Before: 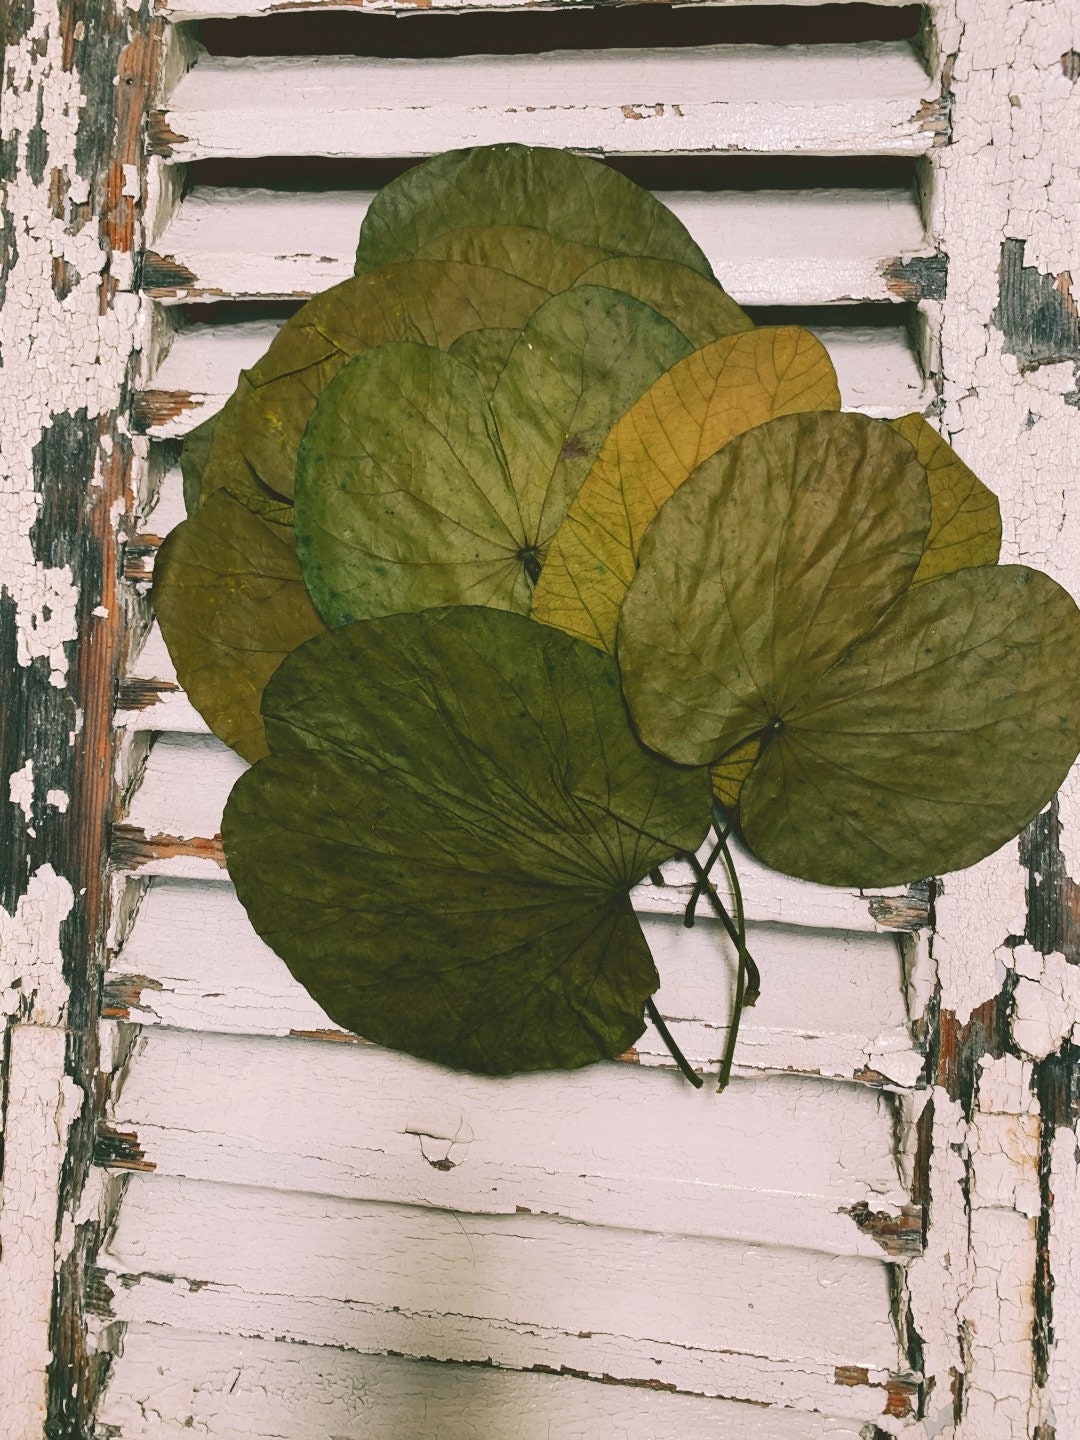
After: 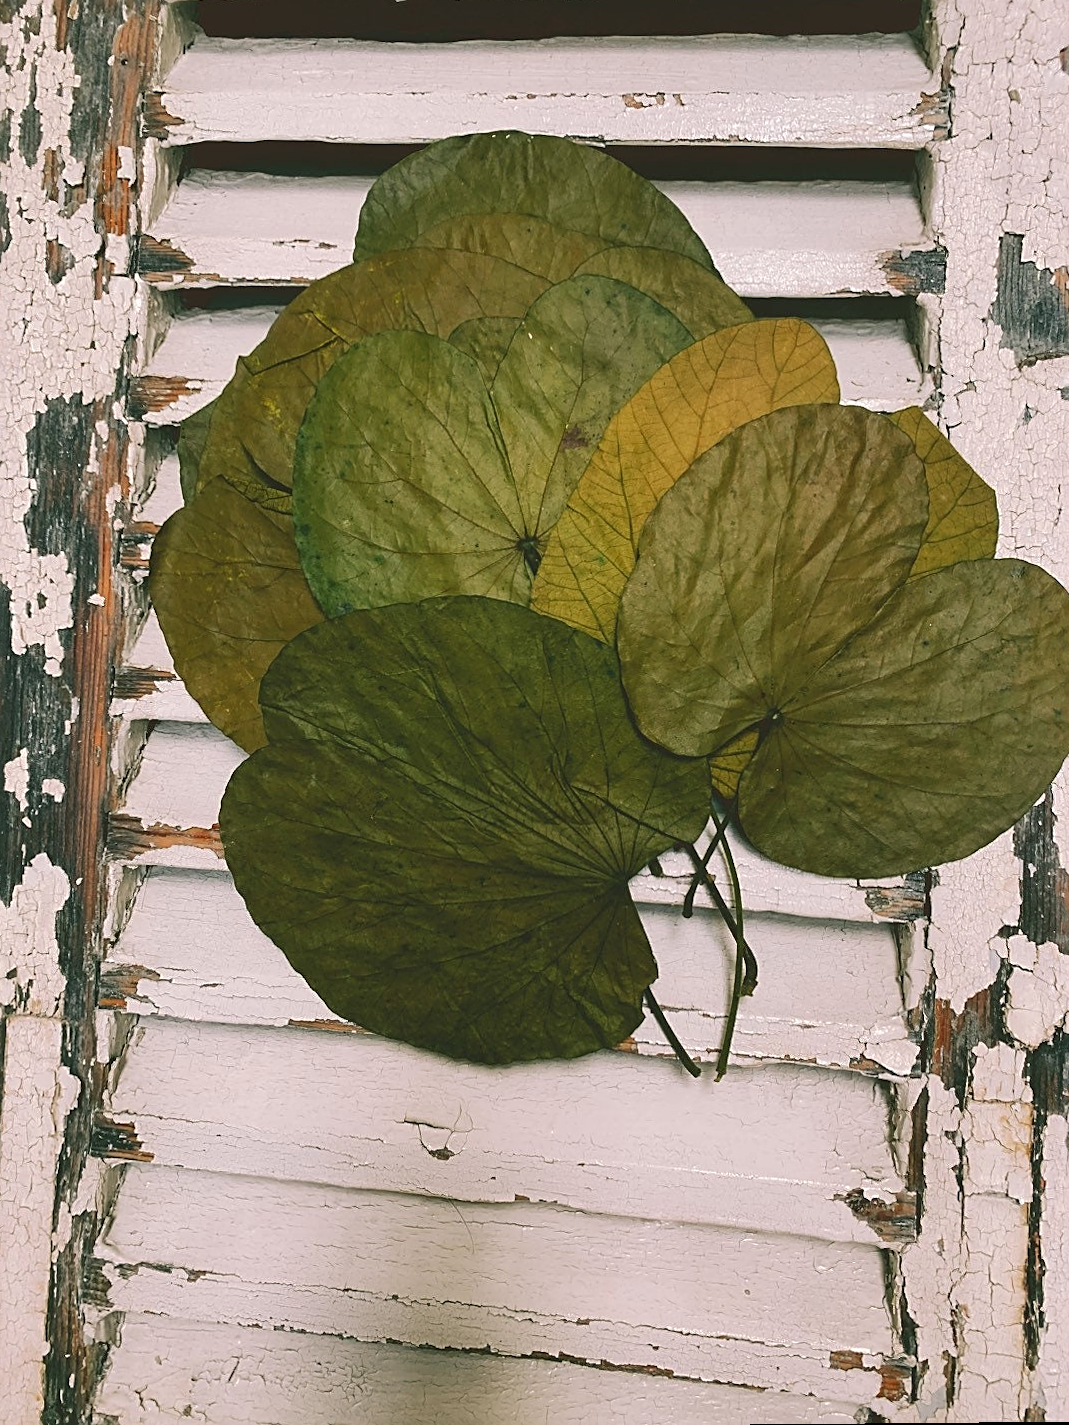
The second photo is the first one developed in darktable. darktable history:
sharpen: on, module defaults
rotate and perspective: rotation 0.174°, lens shift (vertical) 0.013, lens shift (horizontal) 0.019, shear 0.001, automatic cropping original format, crop left 0.007, crop right 0.991, crop top 0.016, crop bottom 0.997
shadows and highlights: shadows 10, white point adjustment 1, highlights -40
